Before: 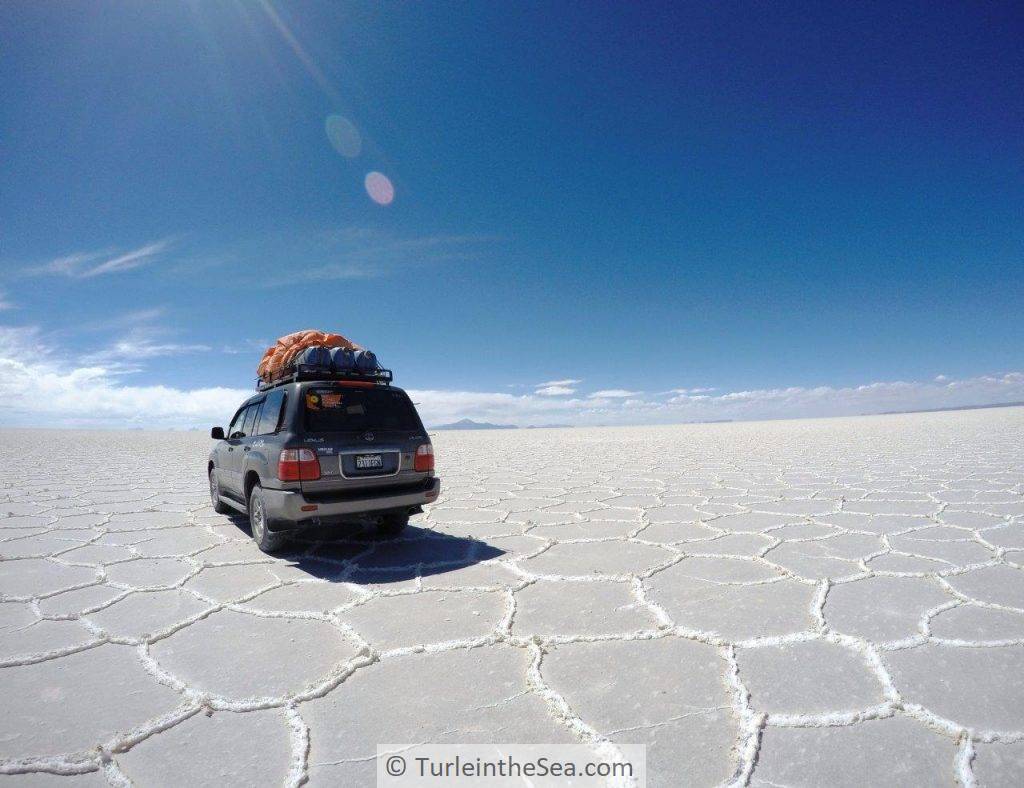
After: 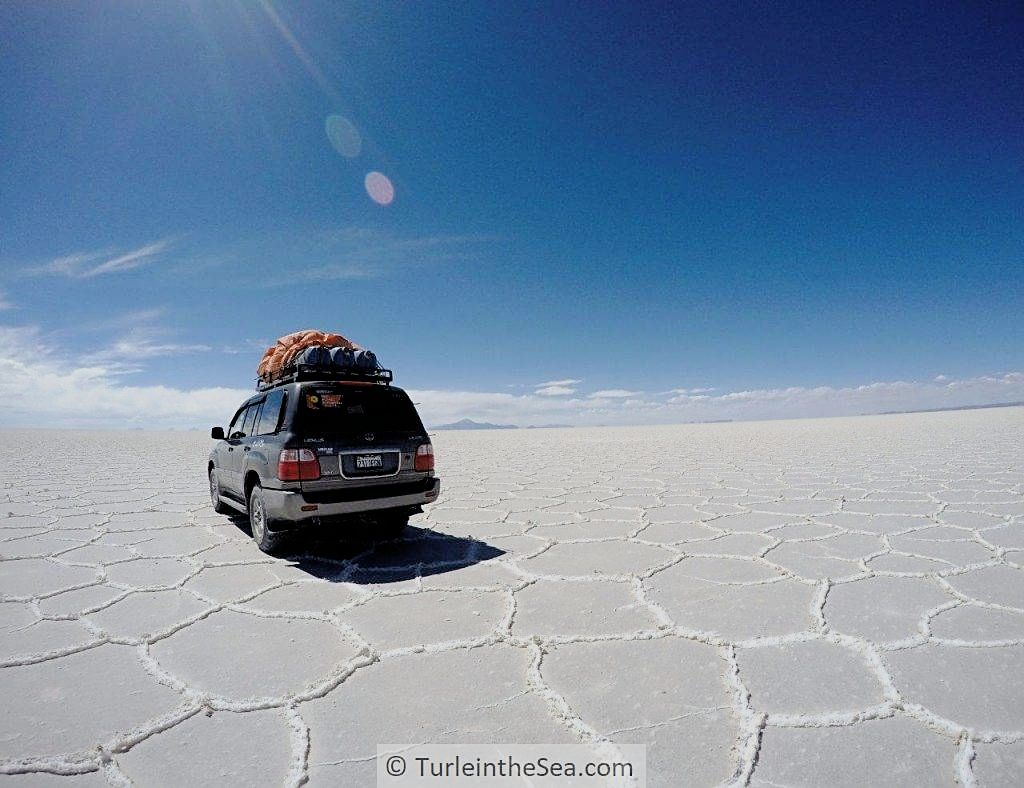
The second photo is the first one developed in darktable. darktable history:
filmic rgb: black relative exposure -5 EV, hardness 2.88, contrast 1.1, highlights saturation mix -20%
sharpen: on, module defaults
